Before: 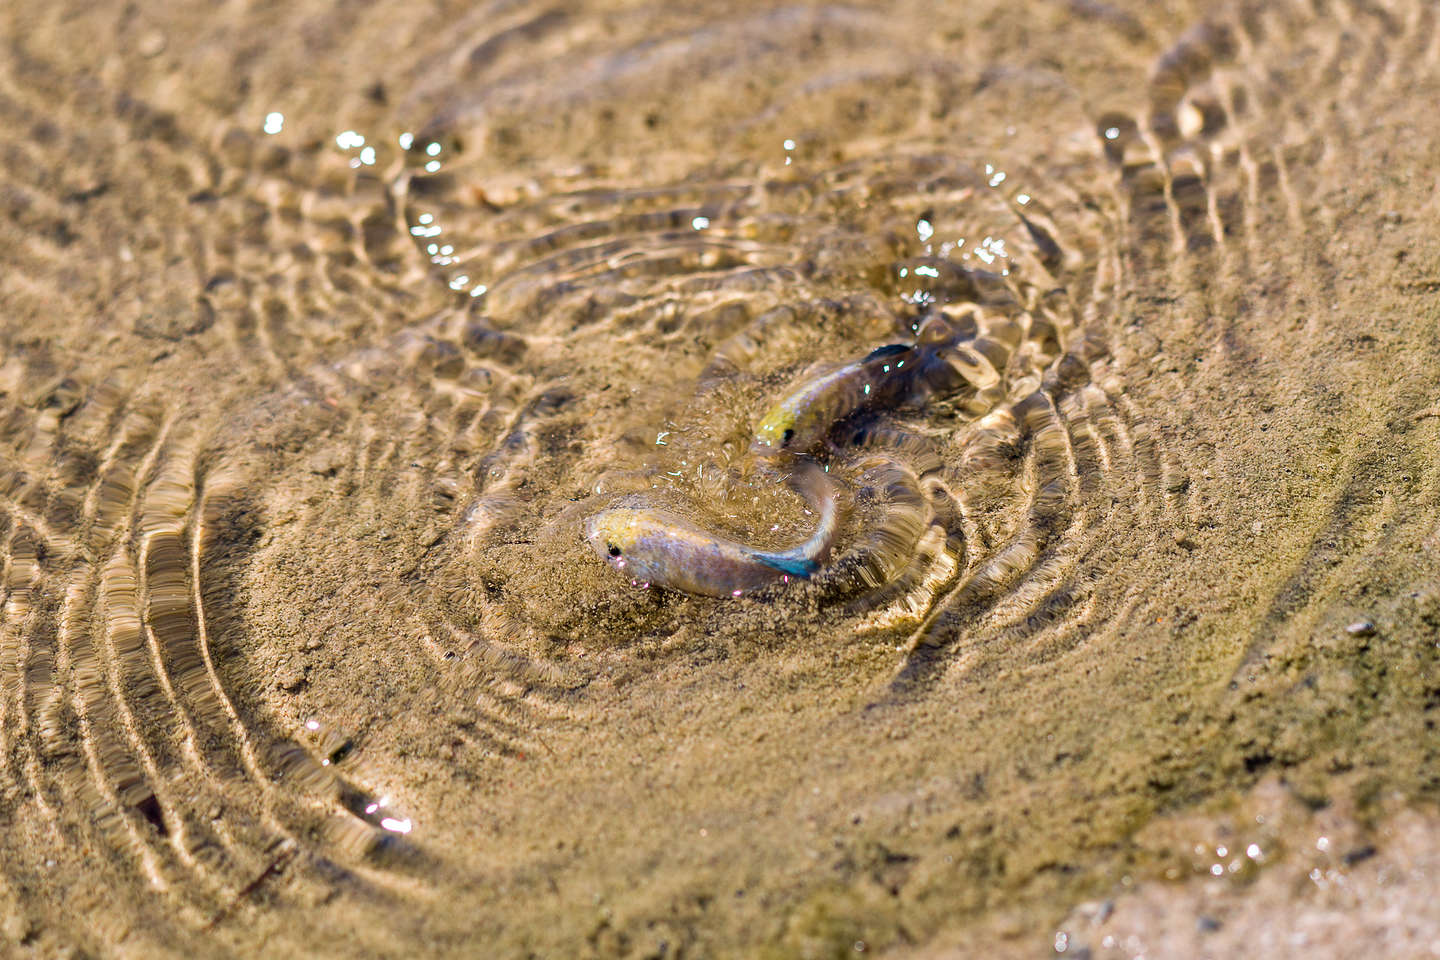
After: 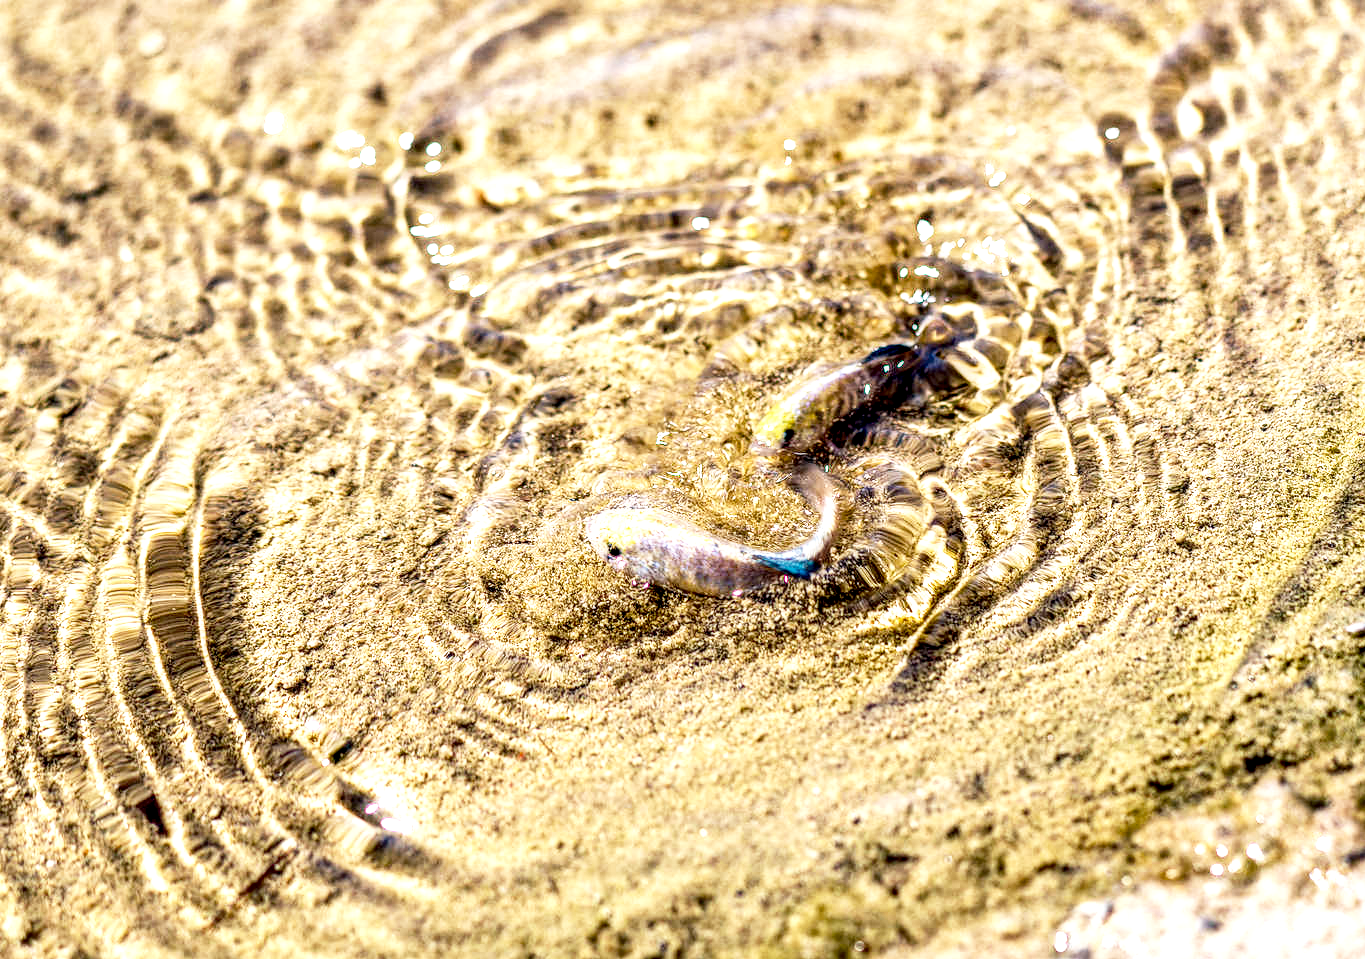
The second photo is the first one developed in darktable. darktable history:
crop and rotate: right 5.167%
base curve: curves: ch0 [(0, 0) (0.012, 0.01) (0.073, 0.168) (0.31, 0.711) (0.645, 0.957) (1, 1)], preserve colors none
local contrast: highlights 19%, detail 186%
